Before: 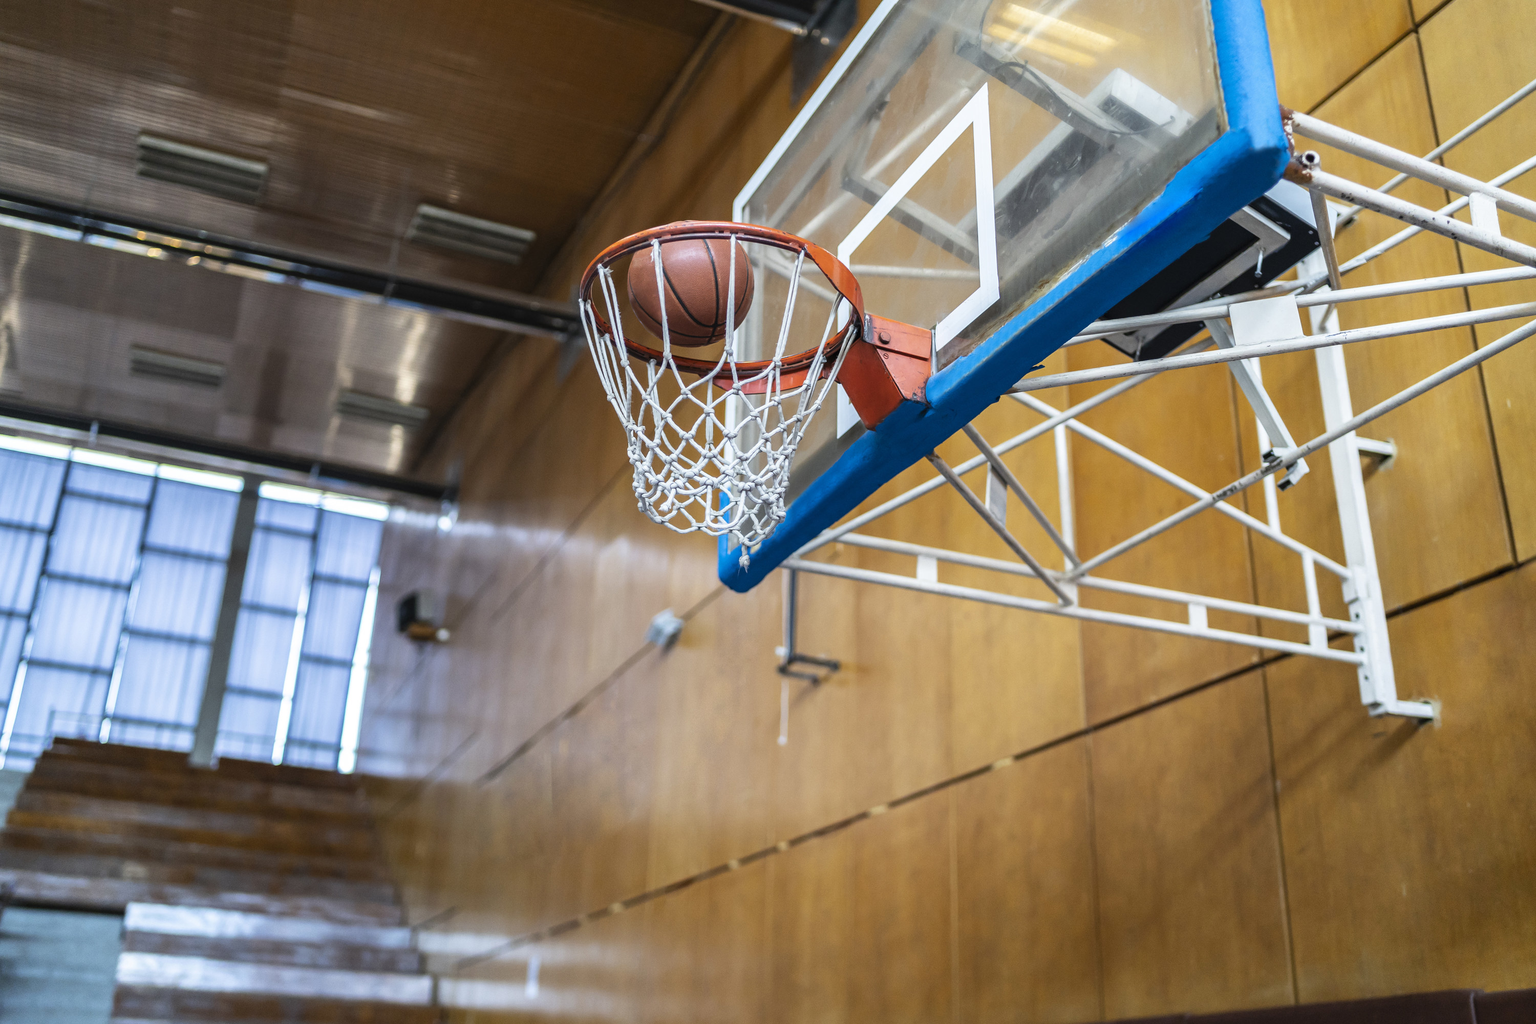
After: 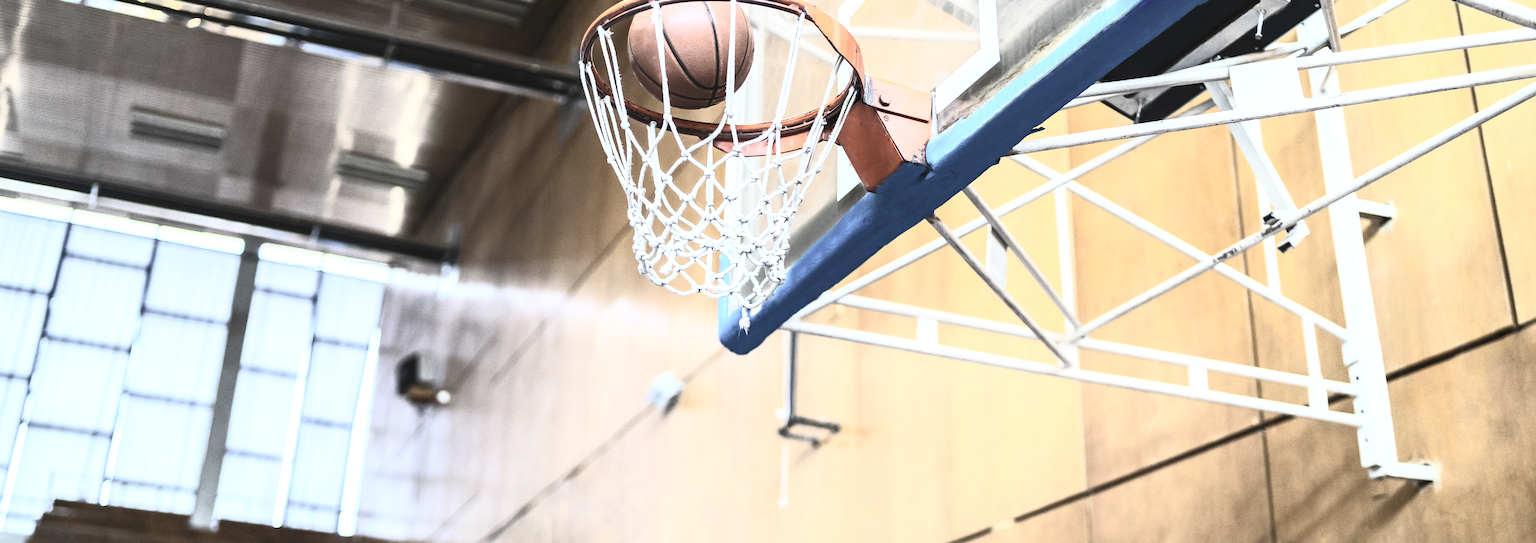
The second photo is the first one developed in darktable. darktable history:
contrast brightness saturation: contrast 0.579, brightness 0.569, saturation -0.349
tone equalizer: -8 EV -0.443 EV, -7 EV -0.378 EV, -6 EV -0.327 EV, -5 EV -0.189 EV, -3 EV 0.225 EV, -2 EV 0.311 EV, -1 EV 0.378 EV, +0 EV 0.39 EV
crop and rotate: top 23.276%, bottom 23.633%
